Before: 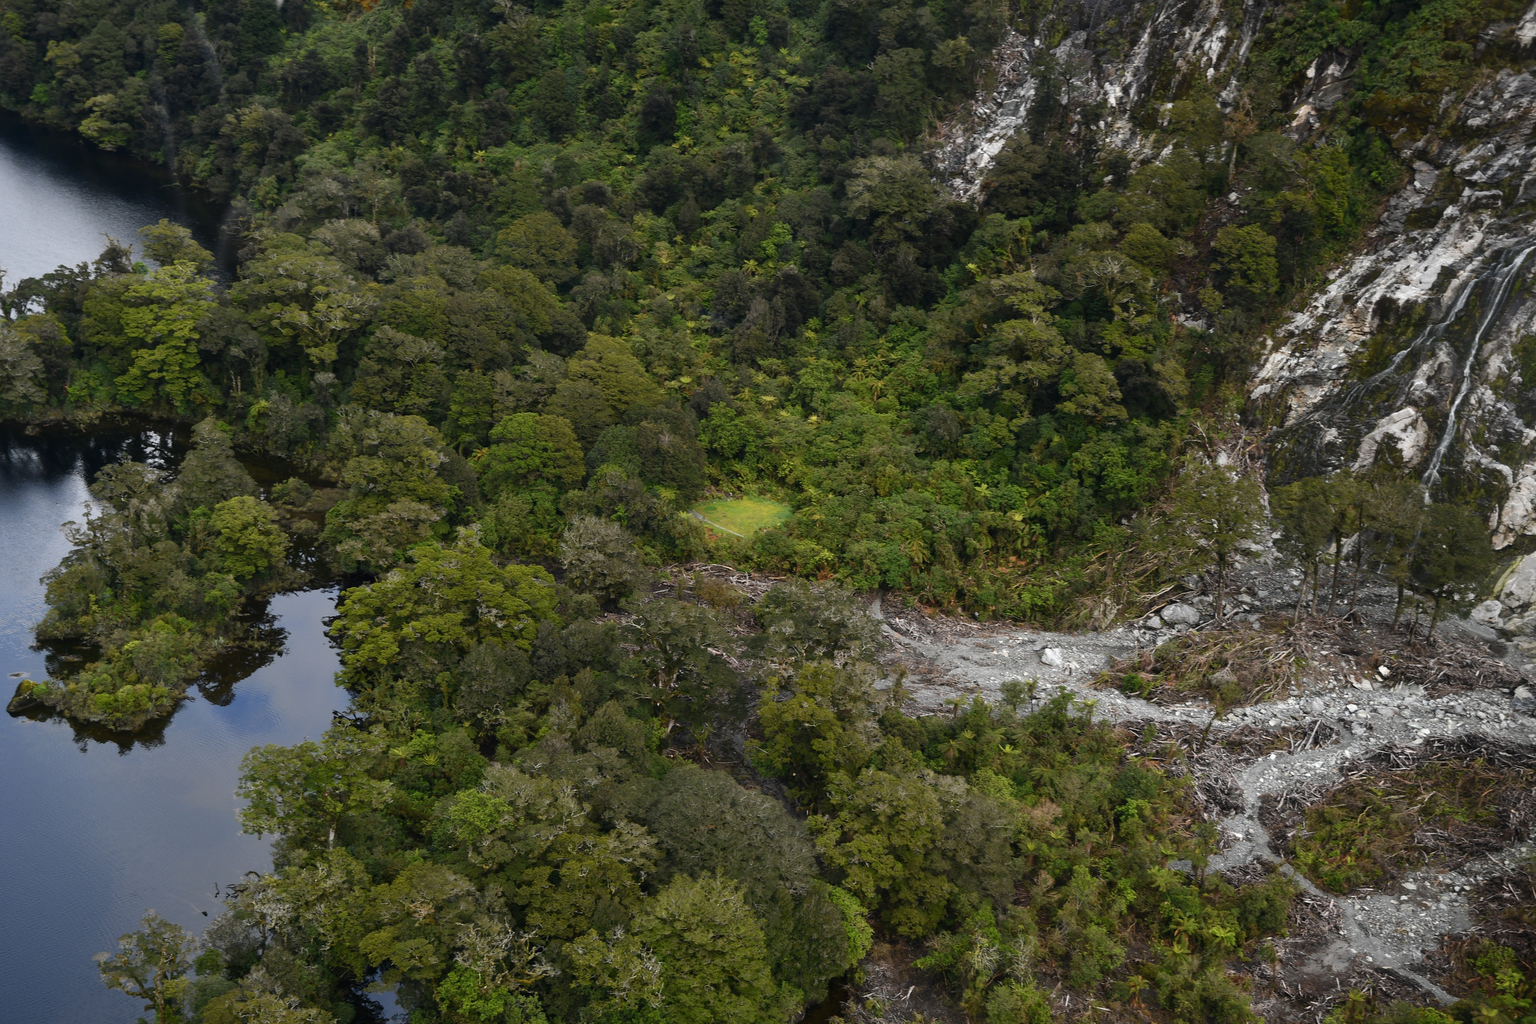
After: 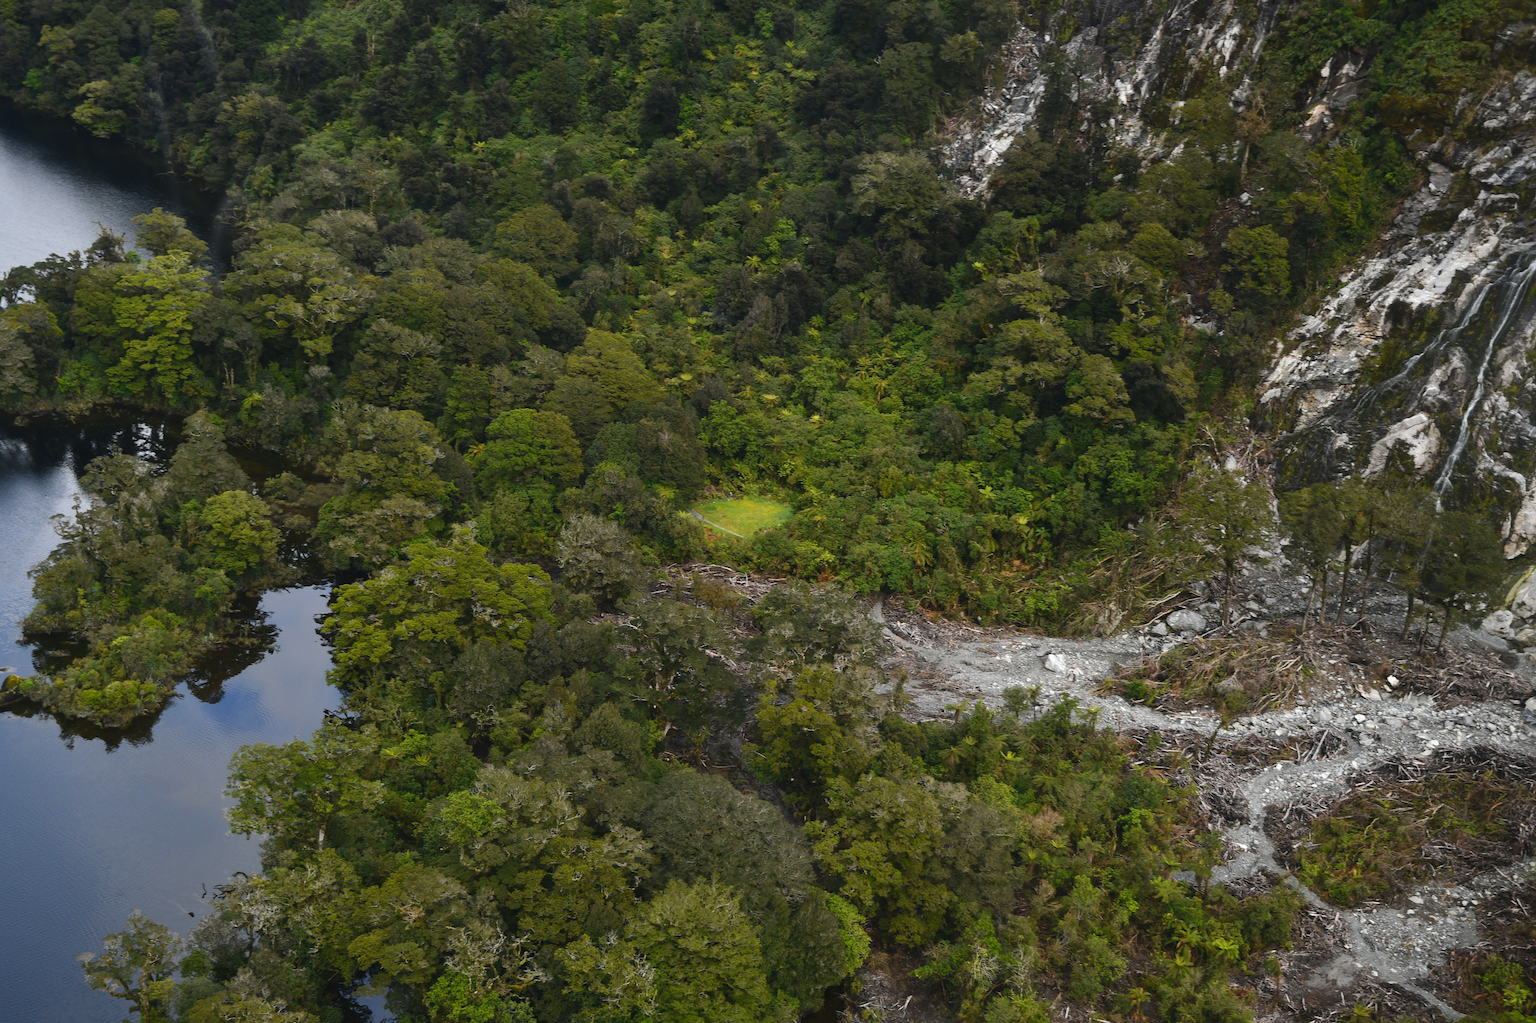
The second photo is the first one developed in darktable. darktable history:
exposure: black level correction -0.004, exposure 0.033 EV, compensate highlight preservation false
contrast brightness saturation: saturation -0.028
color balance rgb: shadows lift › luminance -10.053%, shadows lift › chroma 0.689%, shadows lift › hue 109.99°, global offset › hue 171.96°, linear chroma grading › global chroma 5.831%, perceptual saturation grading › global saturation 0.893%, global vibrance 20%
crop and rotate: angle -0.632°
